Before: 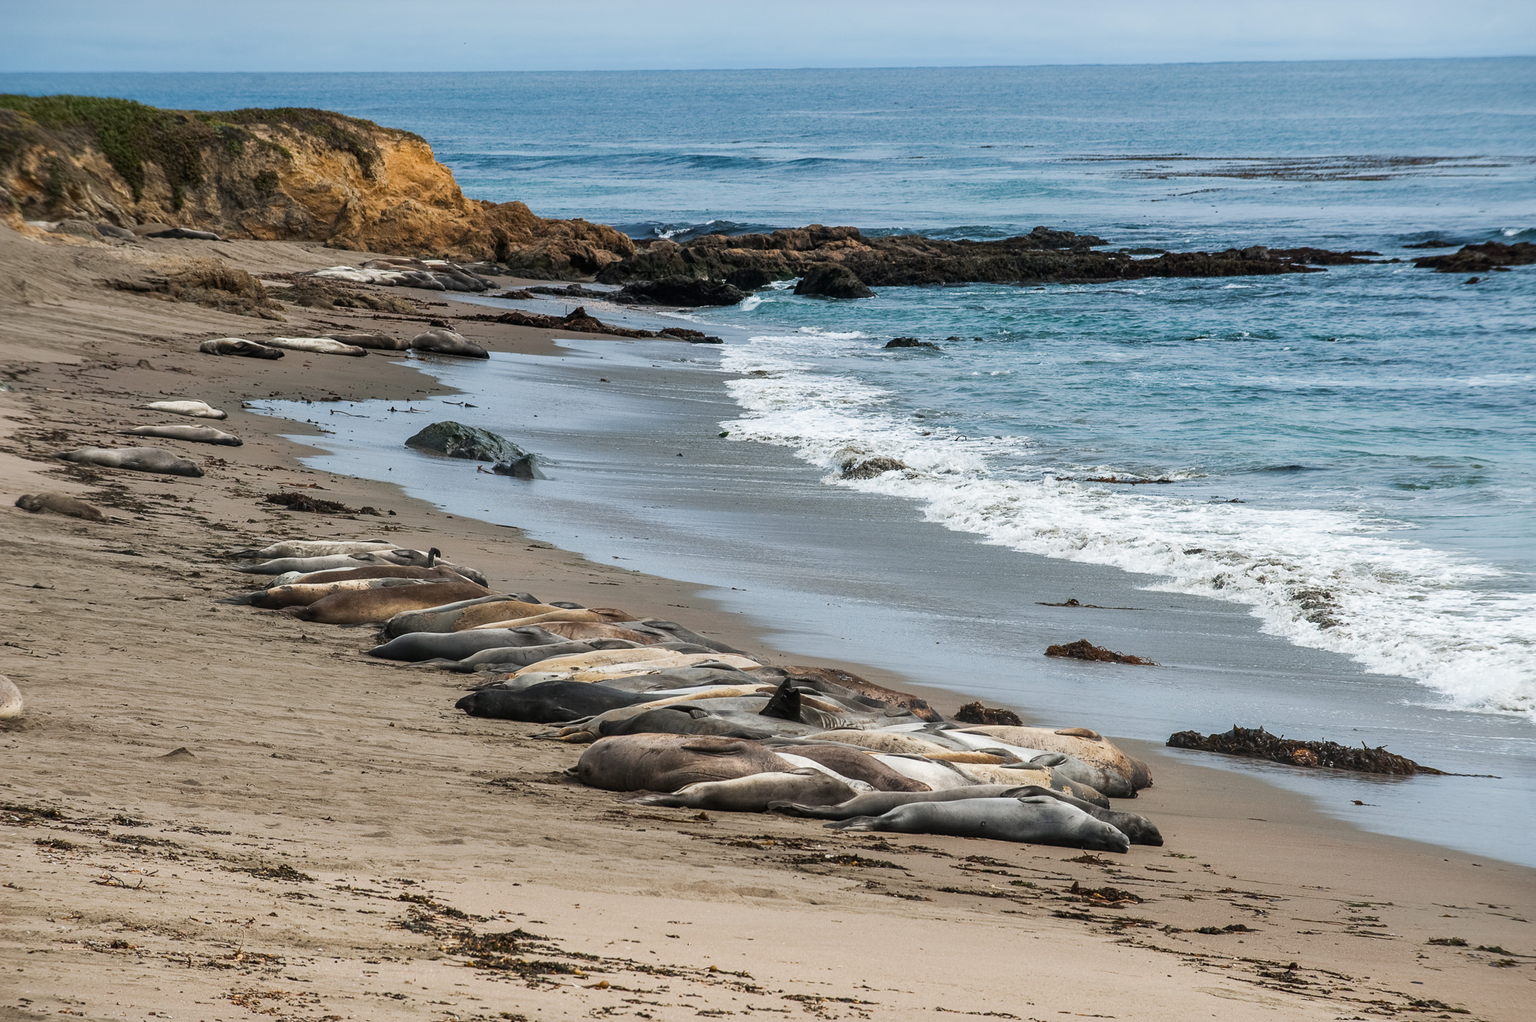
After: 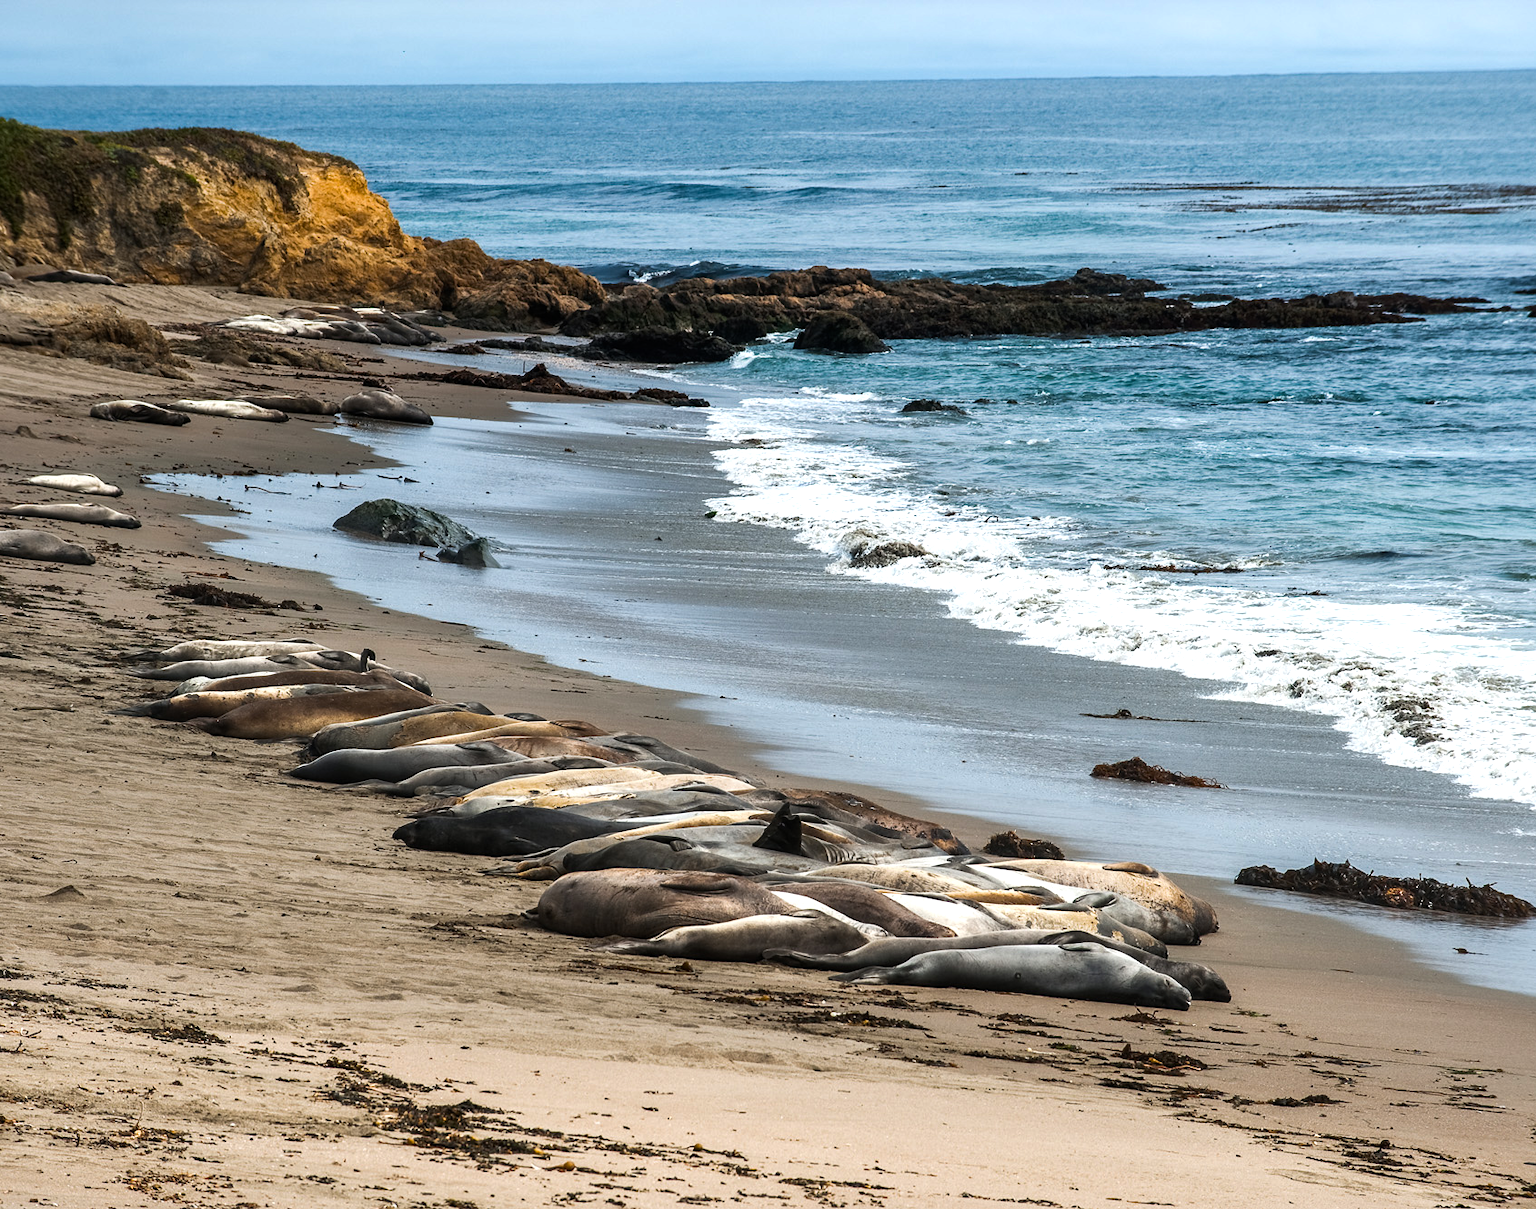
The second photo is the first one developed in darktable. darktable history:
crop: left 8.064%, right 7.447%
color balance rgb: perceptual saturation grading › global saturation 19.717%, perceptual brilliance grading › global brilliance 14.434%, perceptual brilliance grading › shadows -35.135%
